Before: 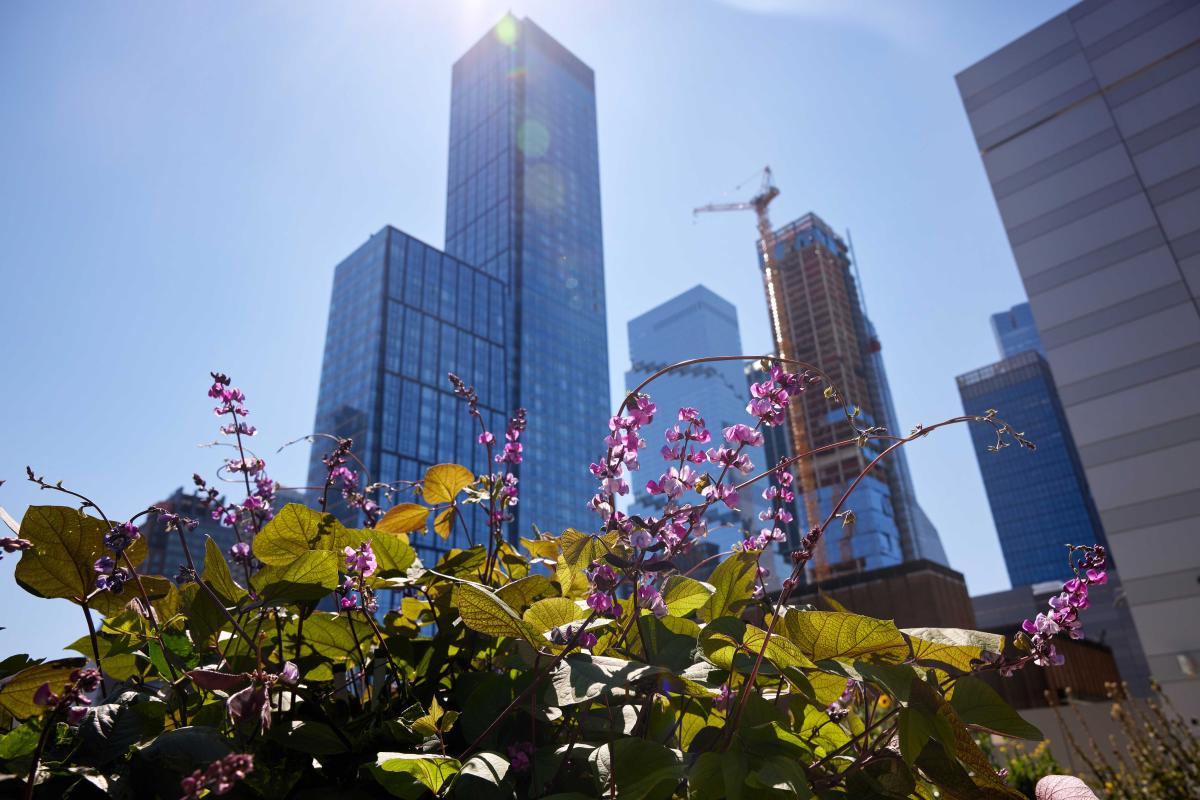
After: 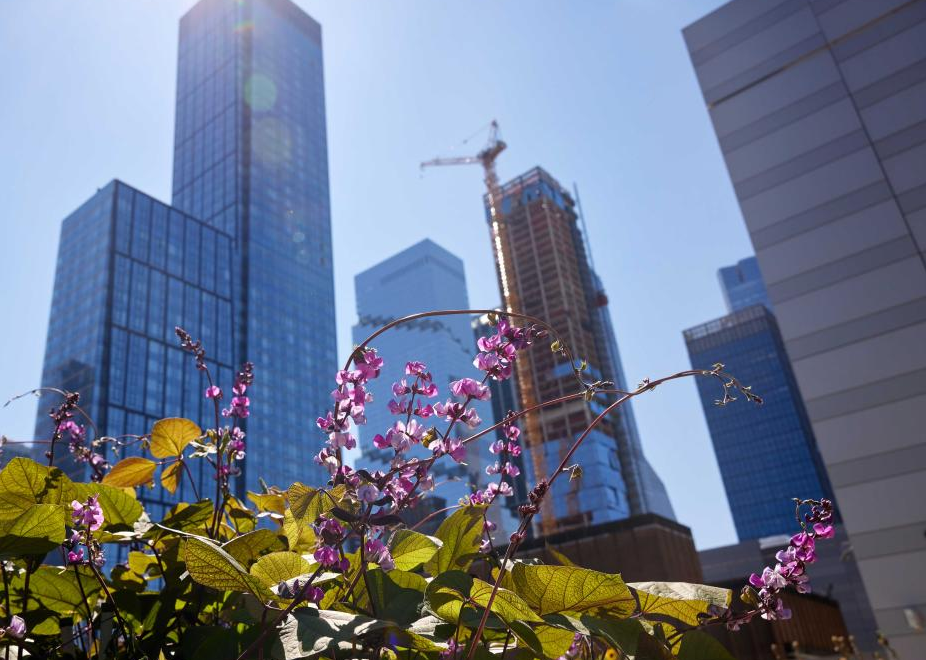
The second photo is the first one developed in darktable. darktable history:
crop: left 22.828%, top 5.86%, bottom 11.626%
